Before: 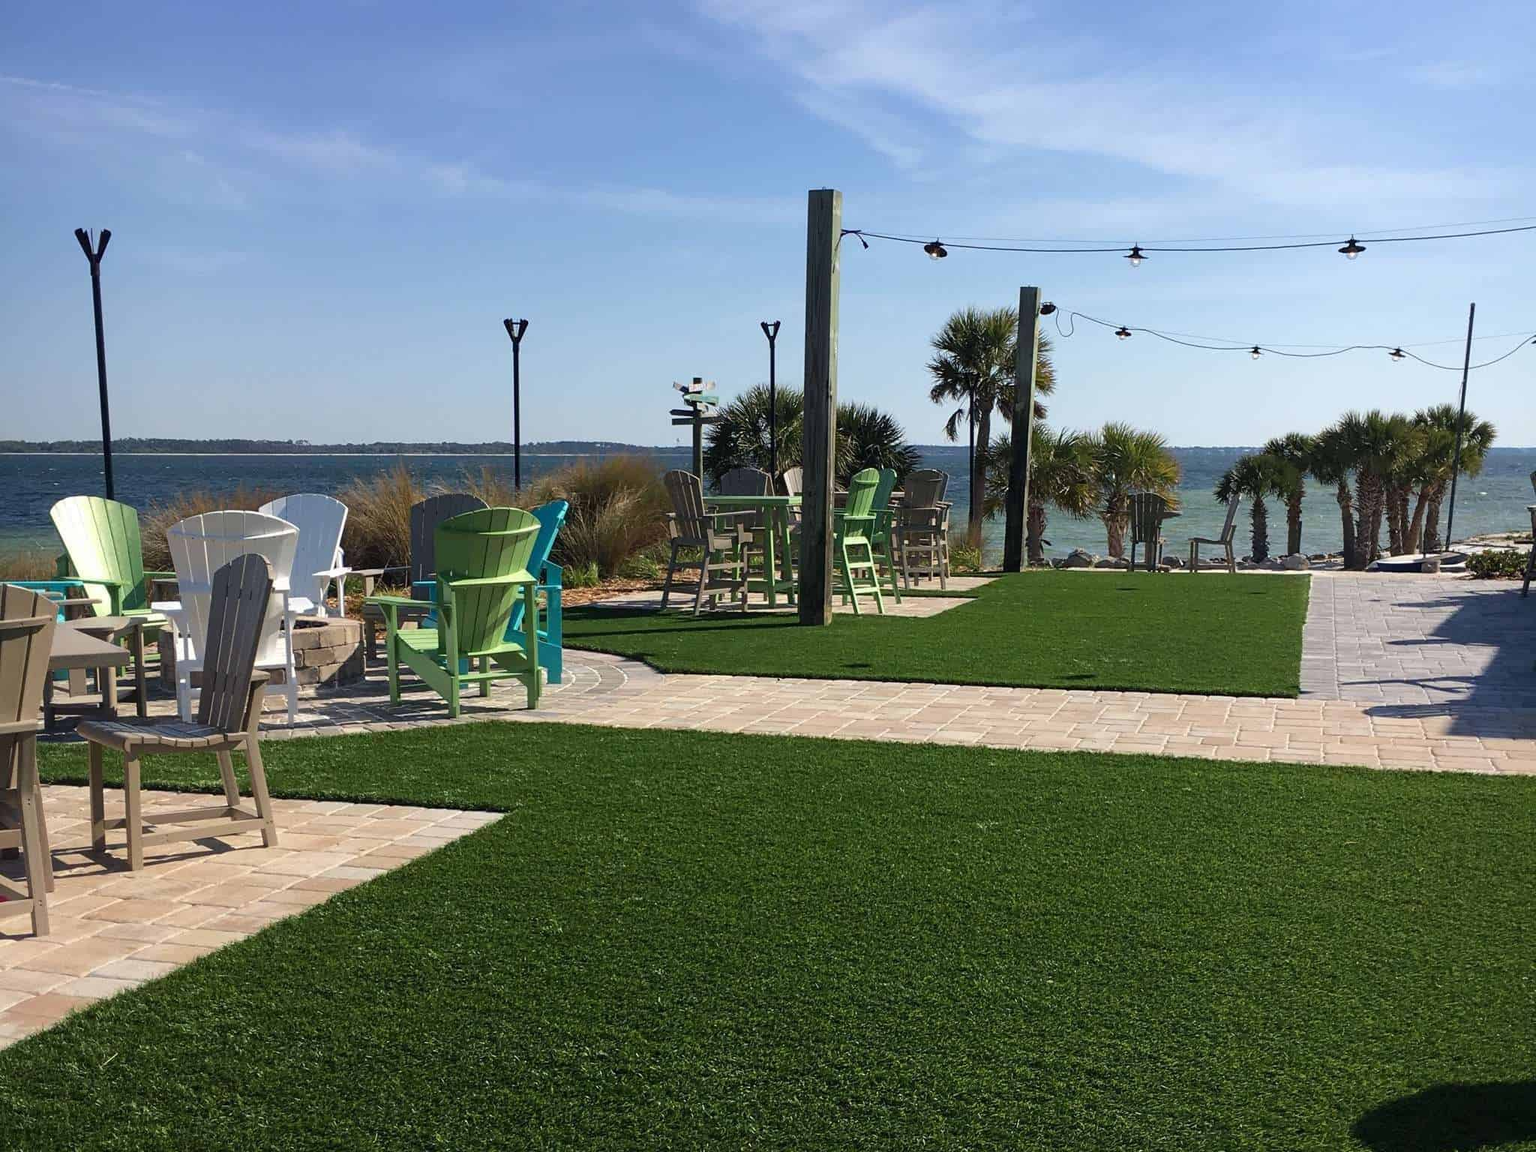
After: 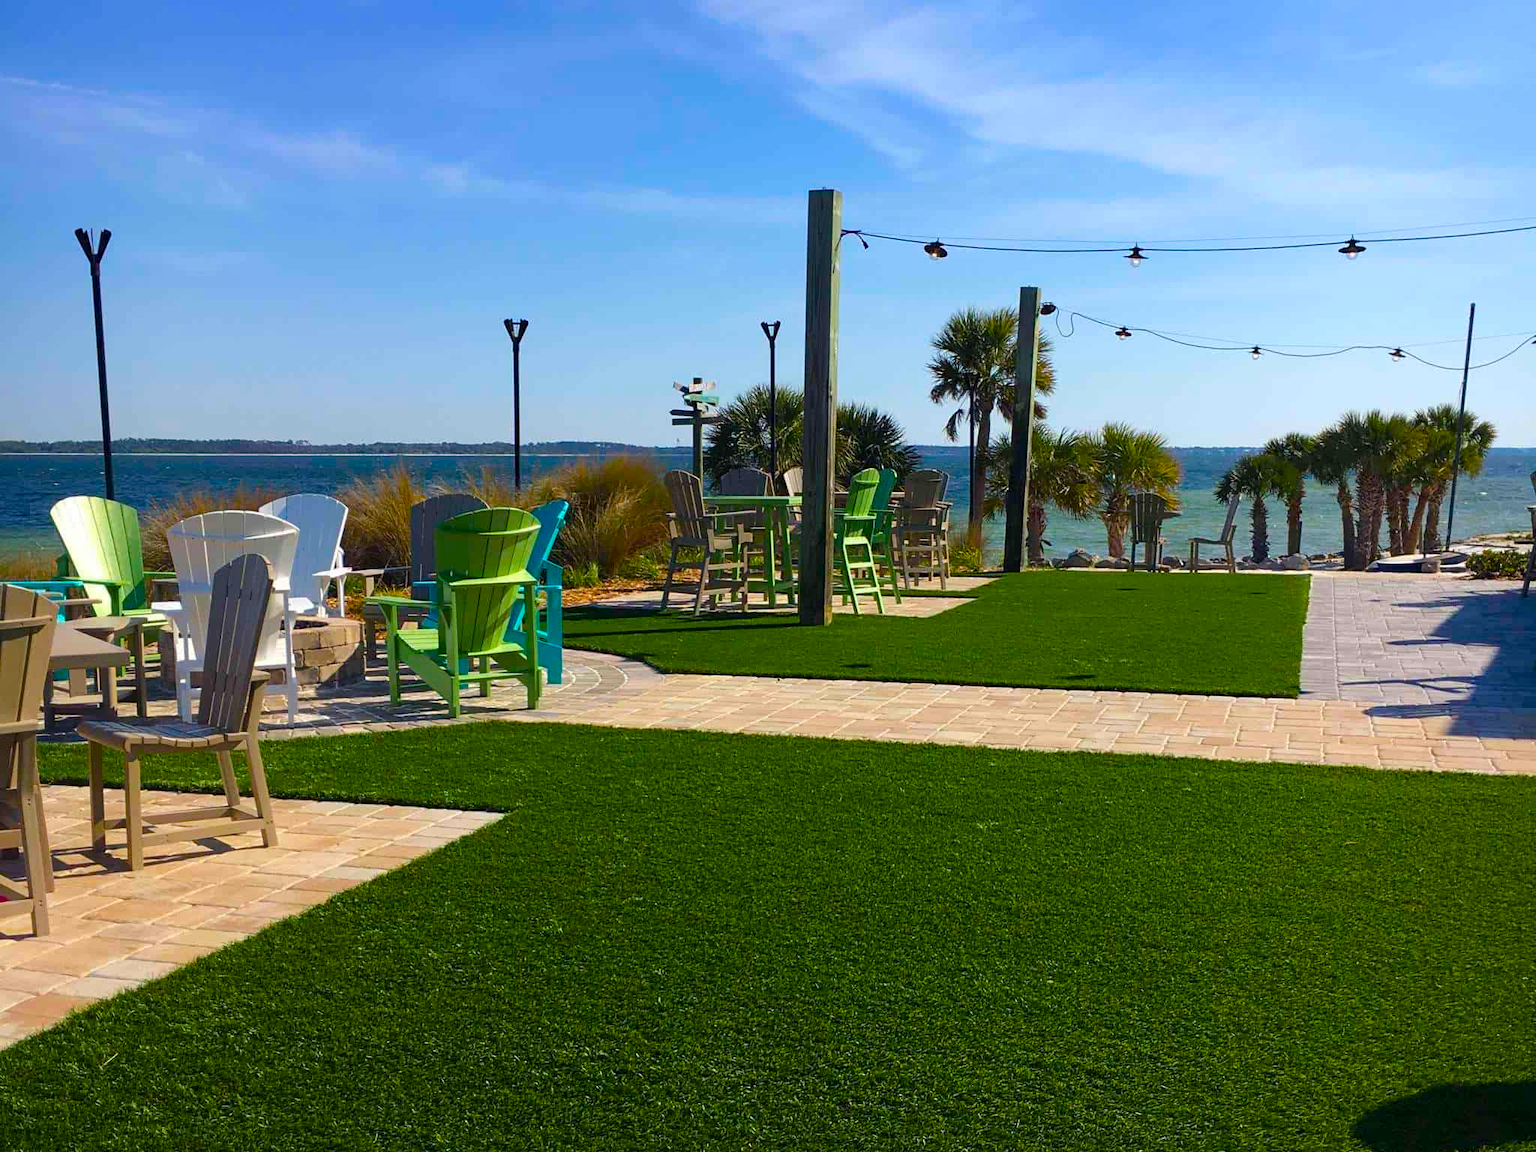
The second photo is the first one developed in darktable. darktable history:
color balance rgb: perceptual saturation grading › global saturation 36.807%, perceptual saturation grading › shadows 35.578%, global vibrance 32.876%
